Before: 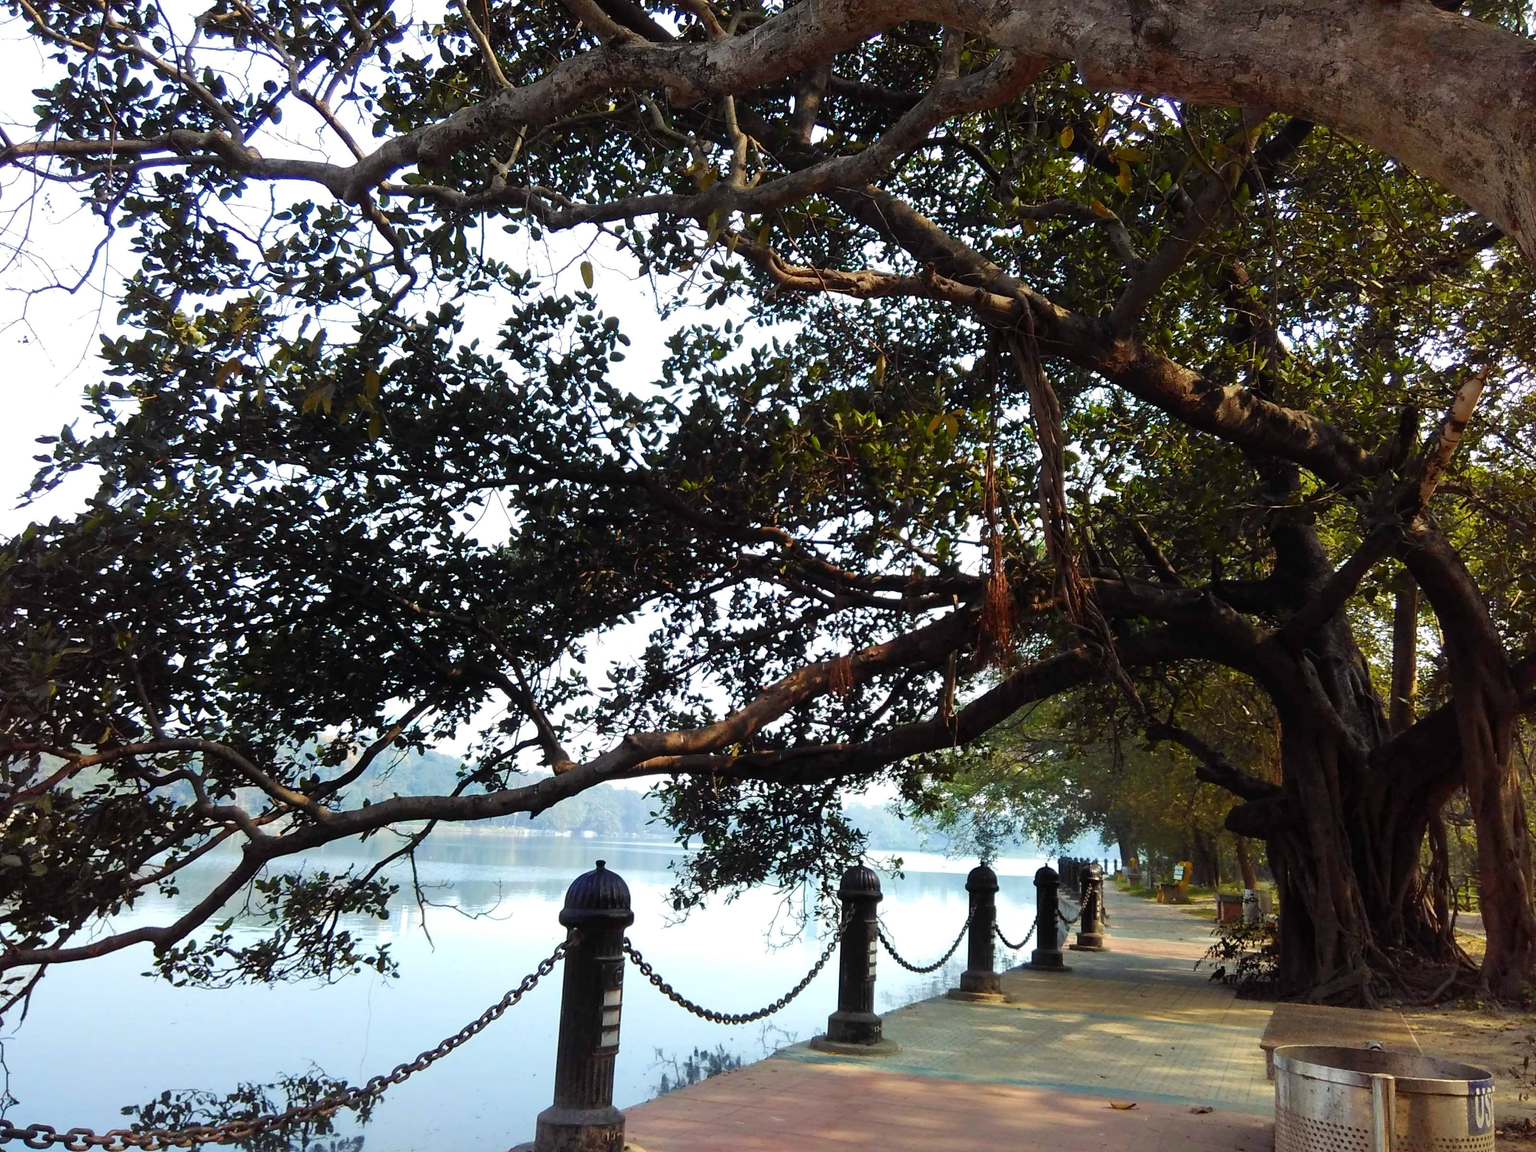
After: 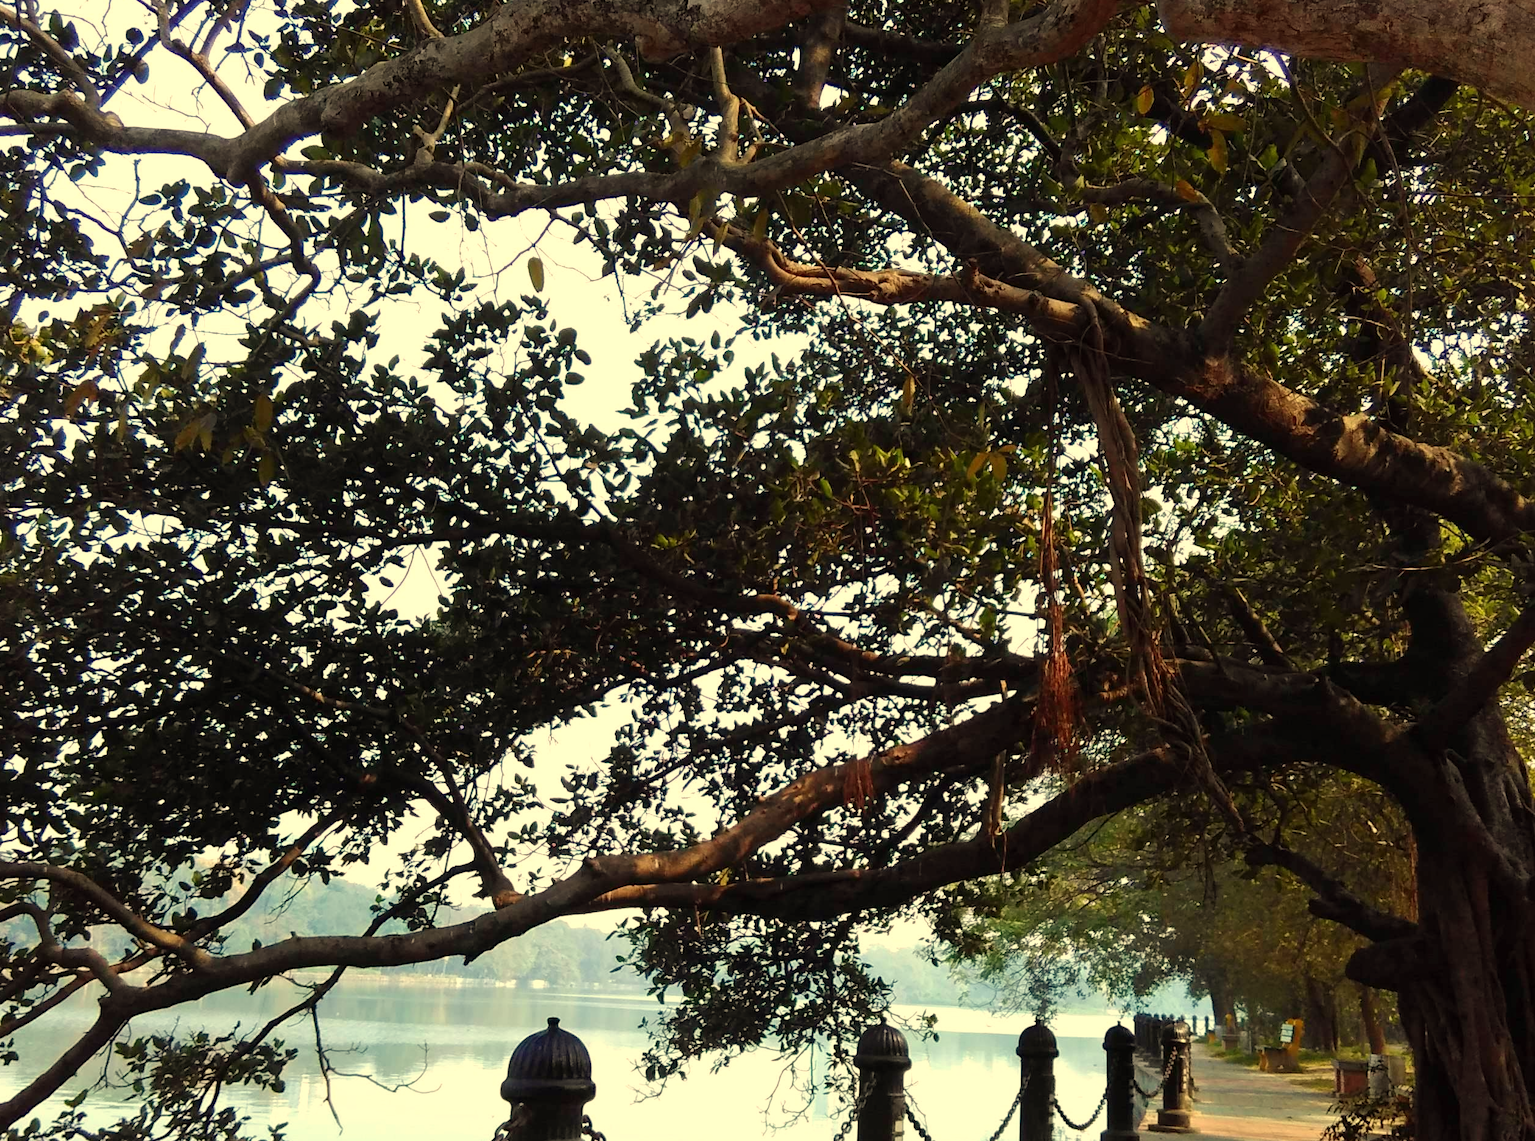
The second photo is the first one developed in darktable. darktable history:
crop and rotate: left 10.77%, top 5.1%, right 10.41%, bottom 16.76%
white balance: red 1.08, blue 0.791
rgb levels: preserve colors max RGB
